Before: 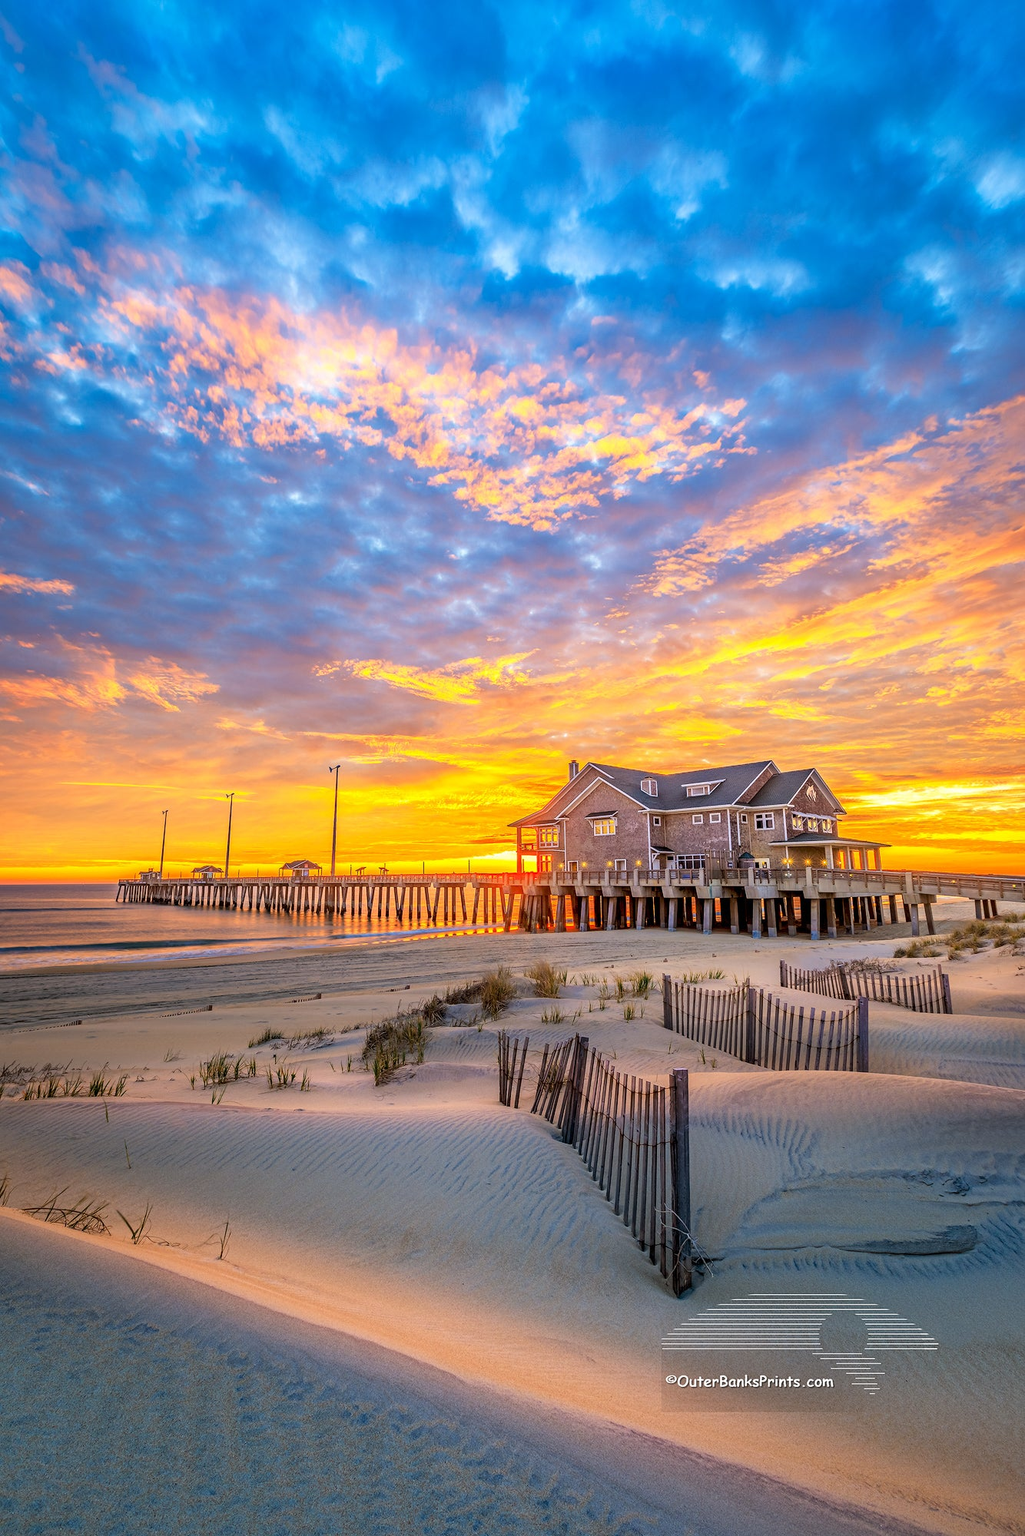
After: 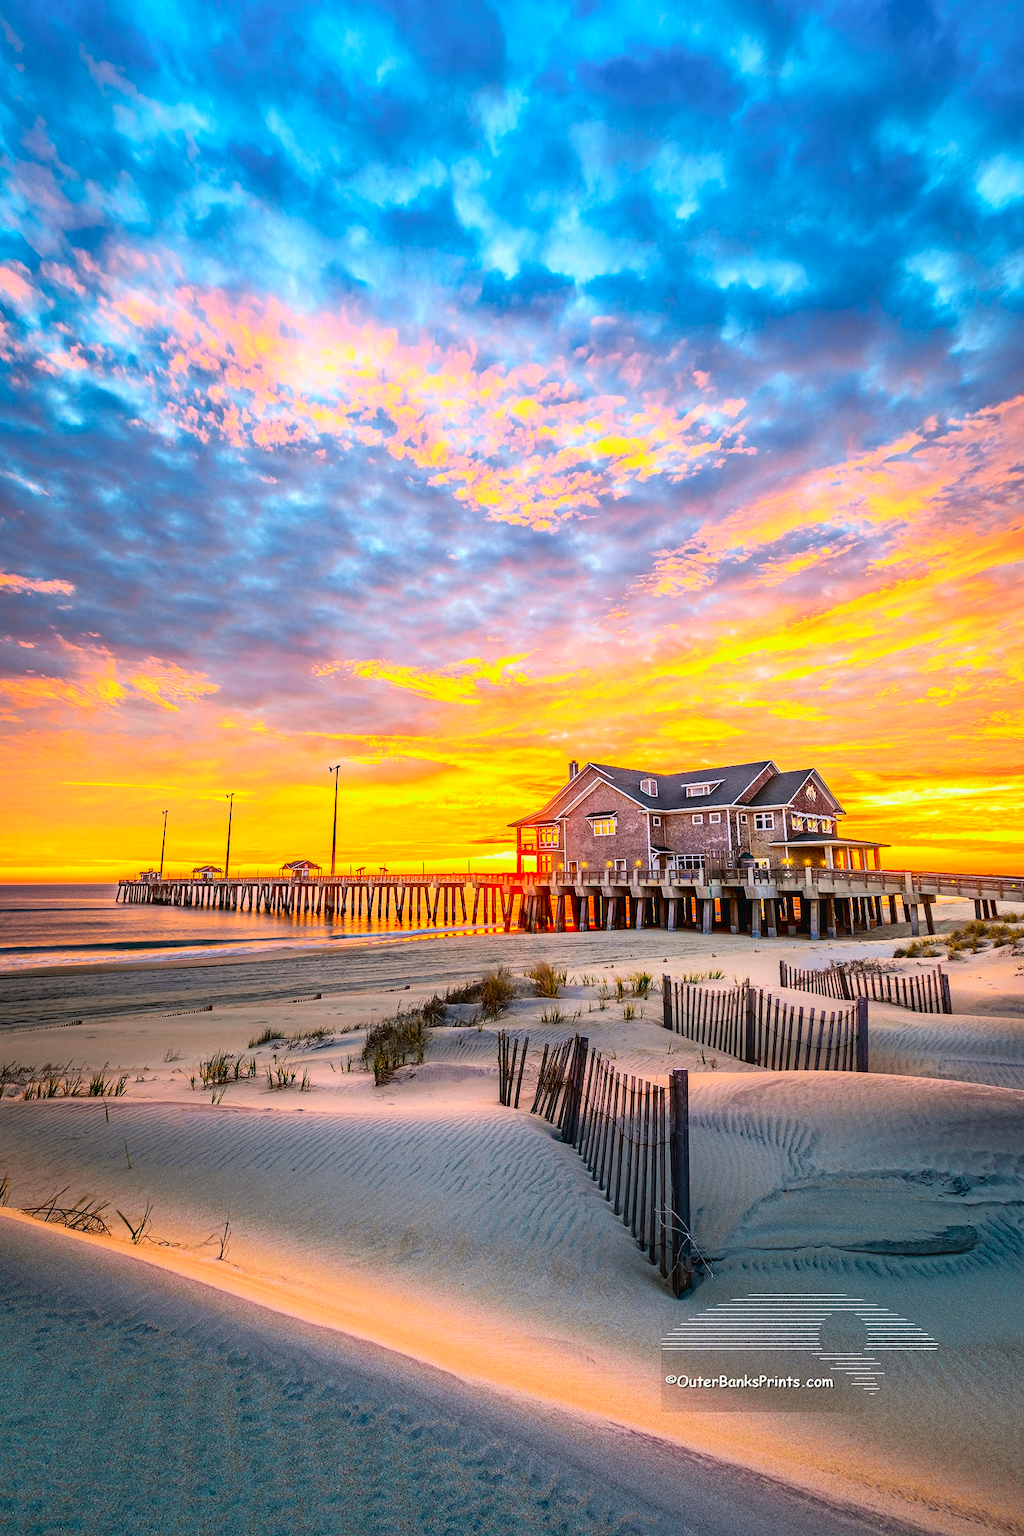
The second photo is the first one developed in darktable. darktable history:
tone curve: curves: ch0 [(0, 0.023) (0.132, 0.075) (0.251, 0.186) (0.463, 0.461) (0.662, 0.757) (0.854, 0.909) (1, 0.973)]; ch1 [(0, 0) (0.447, 0.411) (0.483, 0.469) (0.498, 0.496) (0.518, 0.514) (0.561, 0.579) (0.604, 0.645) (0.669, 0.73) (0.819, 0.93) (1, 1)]; ch2 [(0, 0) (0.307, 0.315) (0.425, 0.438) (0.483, 0.477) (0.503, 0.503) (0.526, 0.534) (0.567, 0.569) (0.617, 0.674) (0.703, 0.797) (0.985, 0.966)], color space Lab, independent channels
